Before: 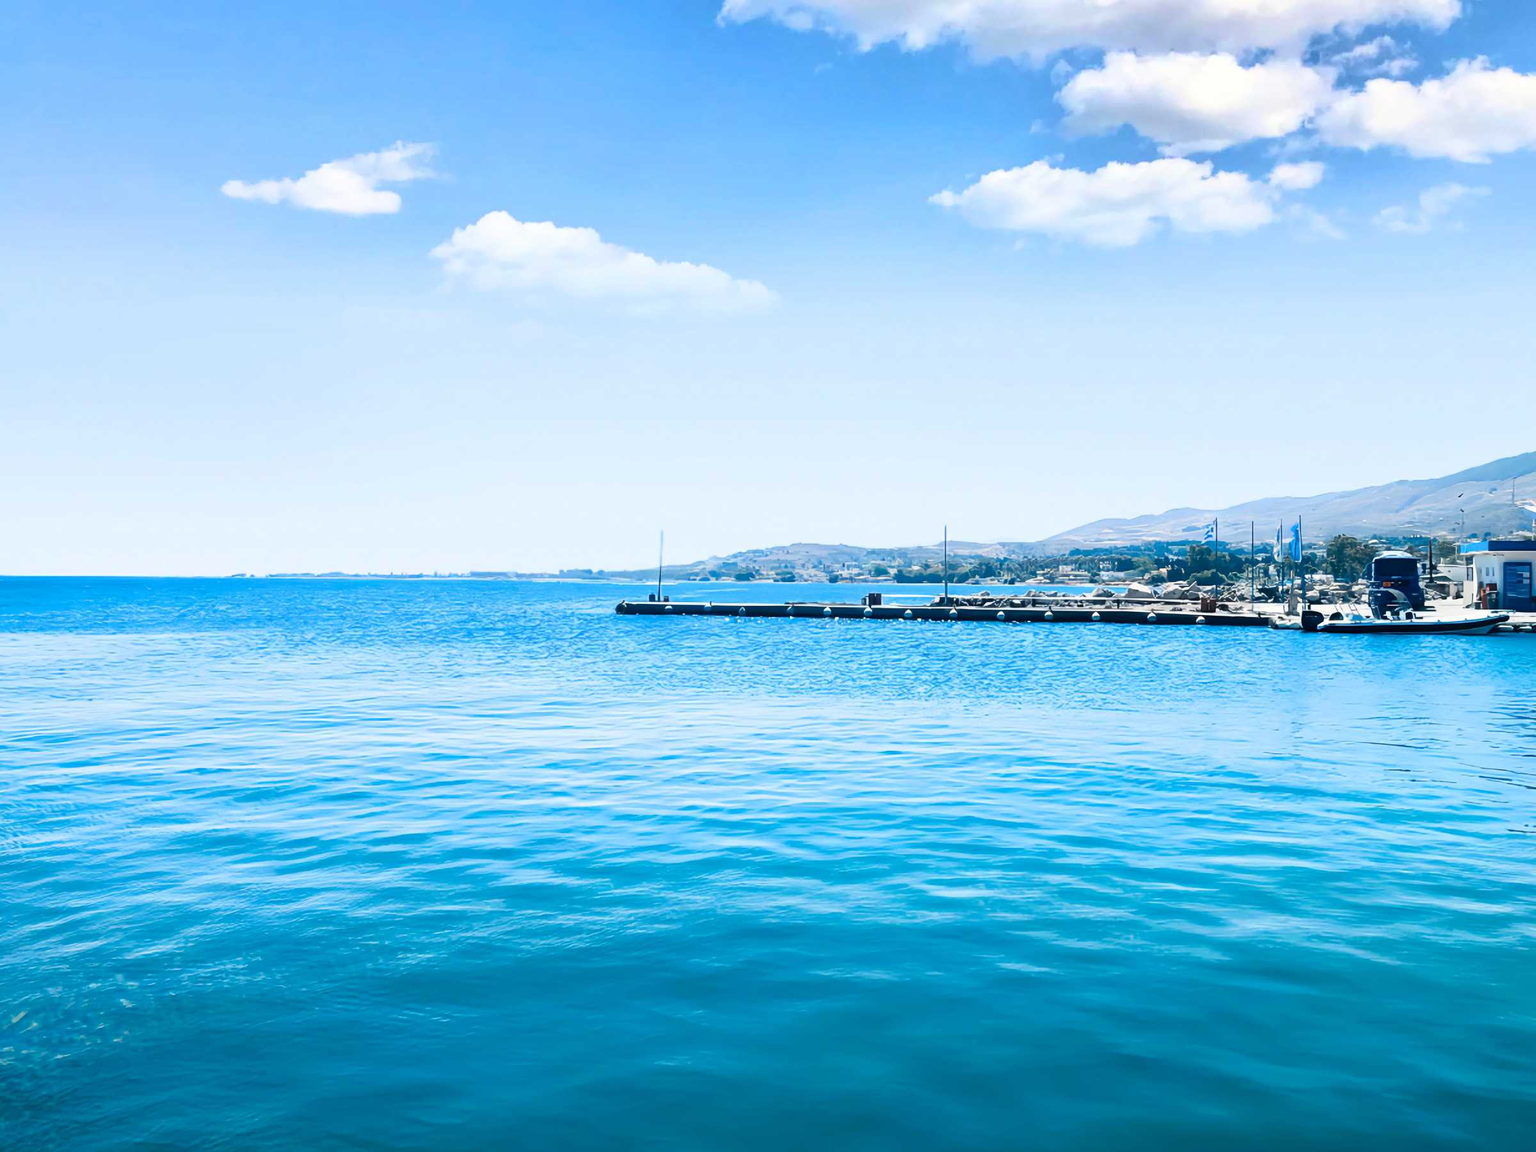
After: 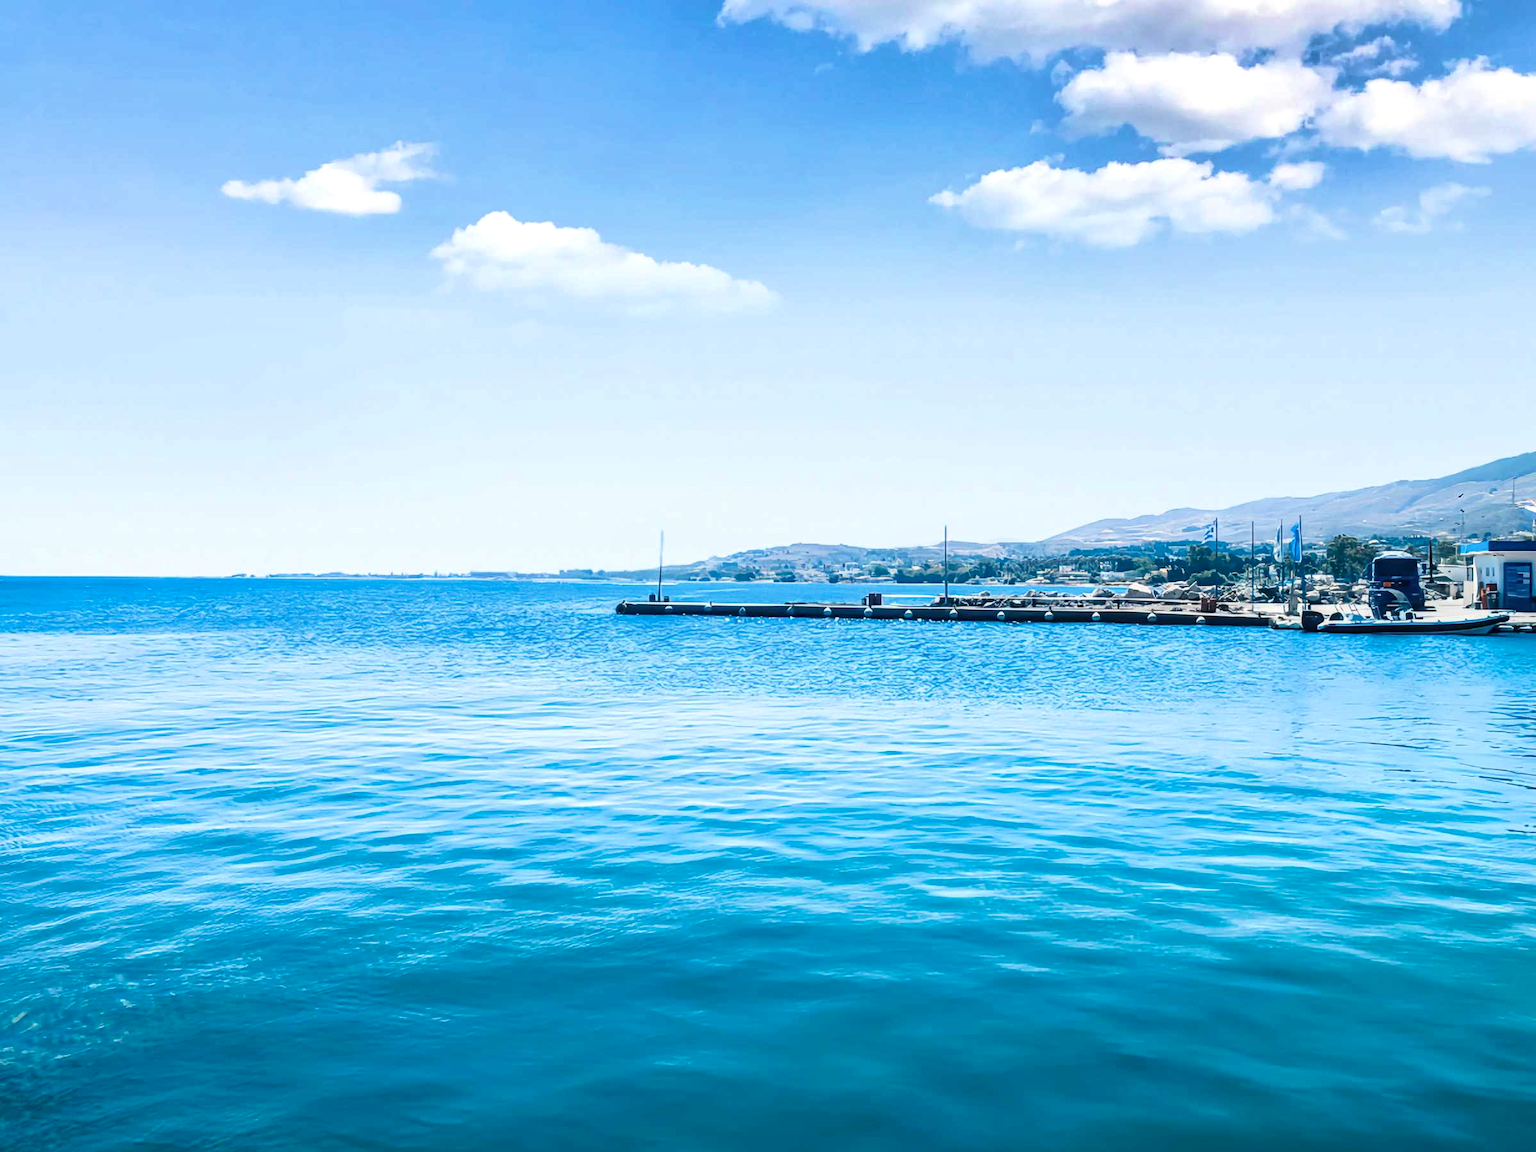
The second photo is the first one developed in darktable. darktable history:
velvia: on, module defaults
local contrast: highlights 55%, shadows 52%, detail 130%, midtone range 0.452
